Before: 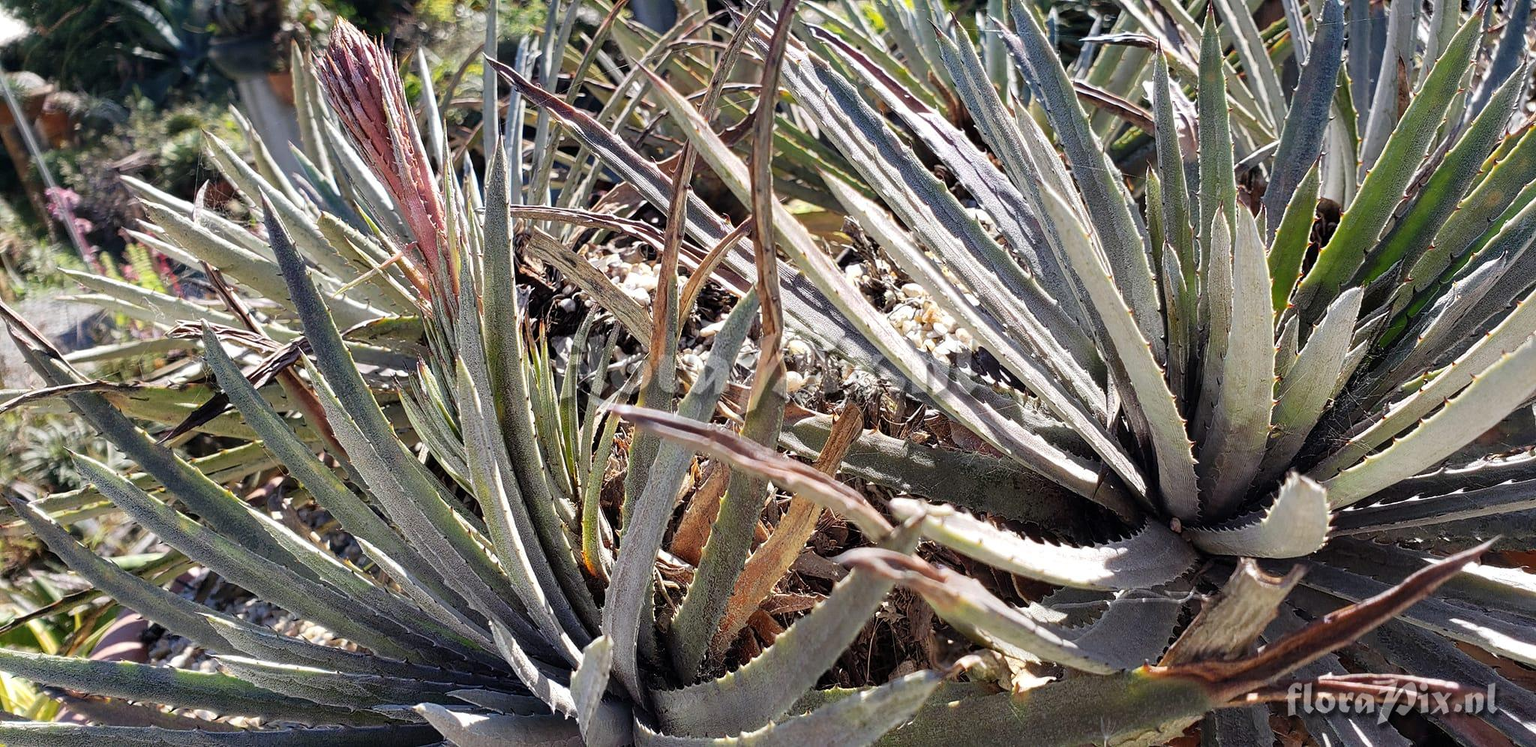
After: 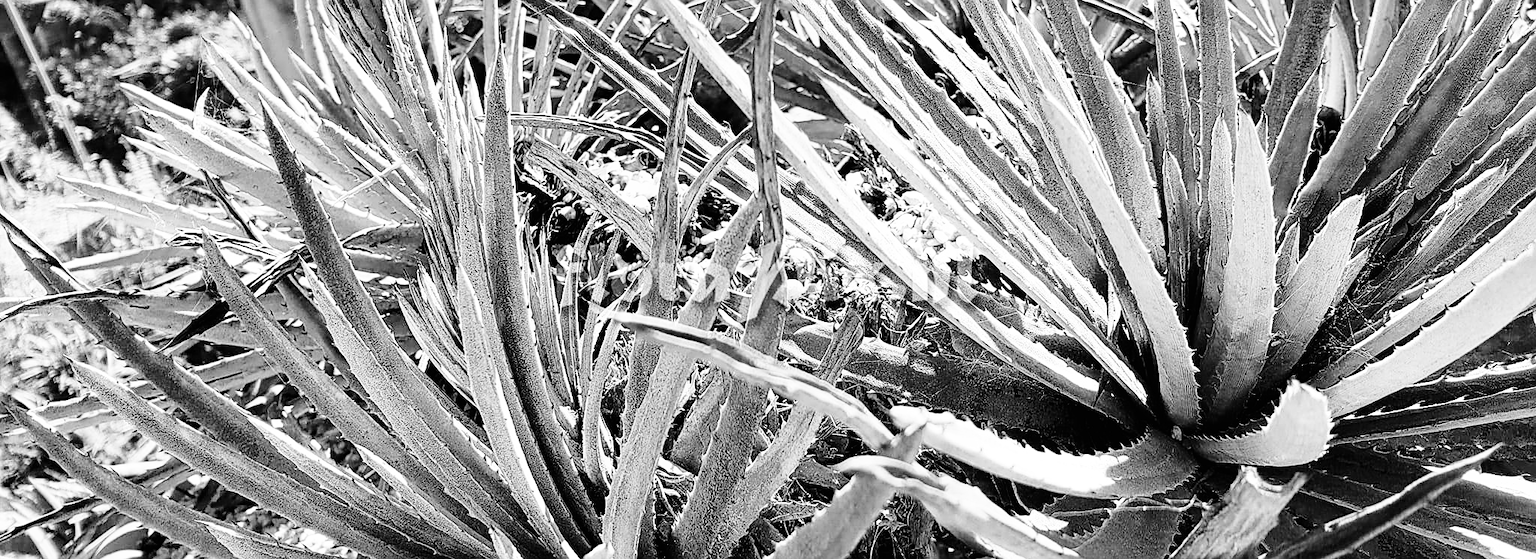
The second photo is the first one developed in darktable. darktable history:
base curve: curves: ch0 [(0, 0) (0, 0) (0.002, 0.001) (0.008, 0.003) (0.019, 0.011) (0.037, 0.037) (0.064, 0.11) (0.102, 0.232) (0.152, 0.379) (0.216, 0.524) (0.296, 0.665) (0.394, 0.789) (0.512, 0.881) (0.651, 0.945) (0.813, 0.986) (1, 1)], preserve colors none
contrast brightness saturation: saturation -0.04
monochrome: on, module defaults
exposure: black level correction 0.001, compensate highlight preservation false
crop and rotate: top 12.5%, bottom 12.5%
white balance: red 1.004, blue 1.024
color balance rgb: perceptual saturation grading › global saturation 35%, perceptual saturation grading › highlights -25%, perceptual saturation grading › shadows 50%
sharpen: on, module defaults
